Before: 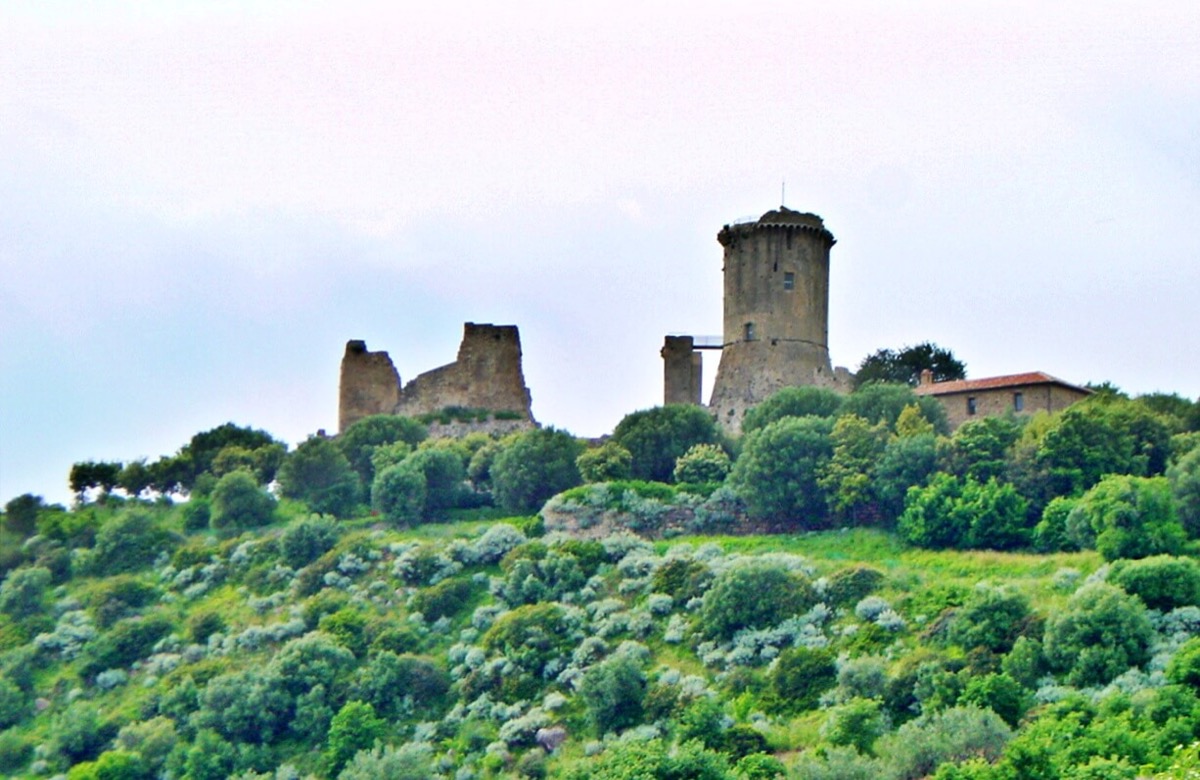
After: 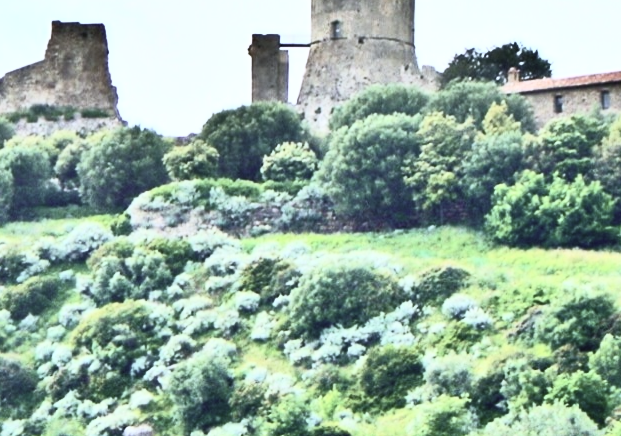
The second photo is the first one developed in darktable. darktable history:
white balance: red 0.954, blue 1.079
contrast brightness saturation: contrast 0.57, brightness 0.57, saturation -0.34
crop: left 34.479%, top 38.822%, right 13.718%, bottom 5.172%
